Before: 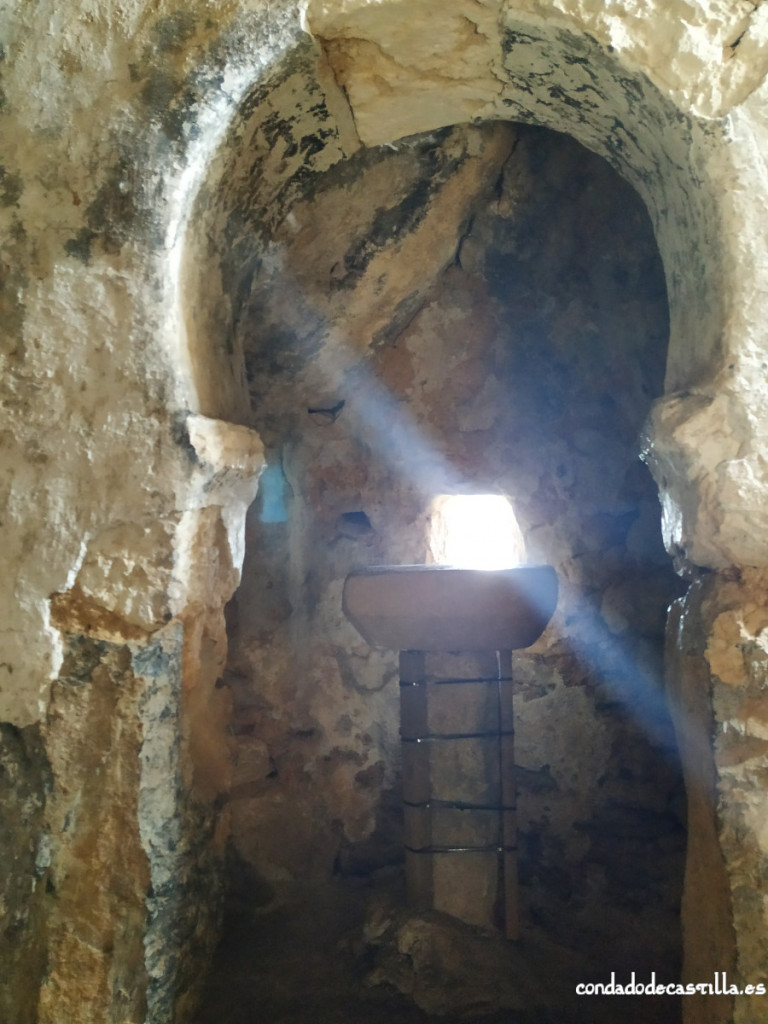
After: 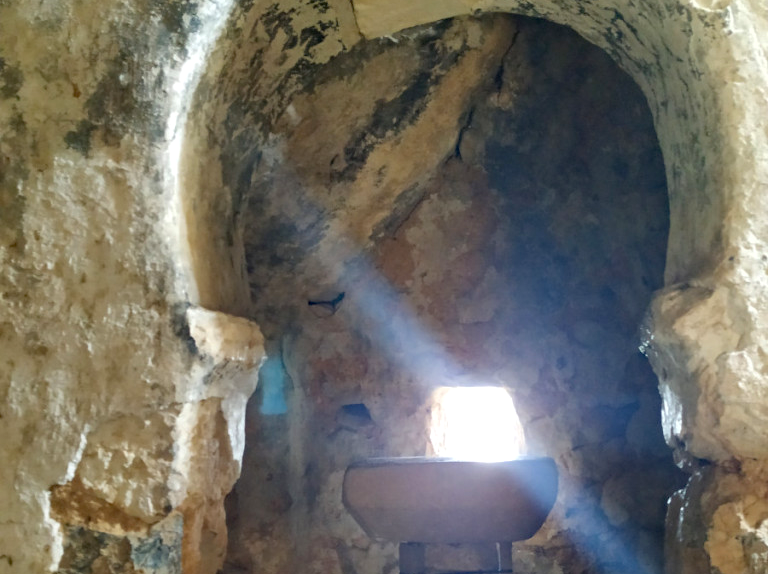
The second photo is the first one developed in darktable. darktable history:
bloom: size 13.65%, threshold 98.39%, strength 4.82%
crop and rotate: top 10.605%, bottom 33.274%
haze removal: strength 0.29, distance 0.25, compatibility mode true, adaptive false
